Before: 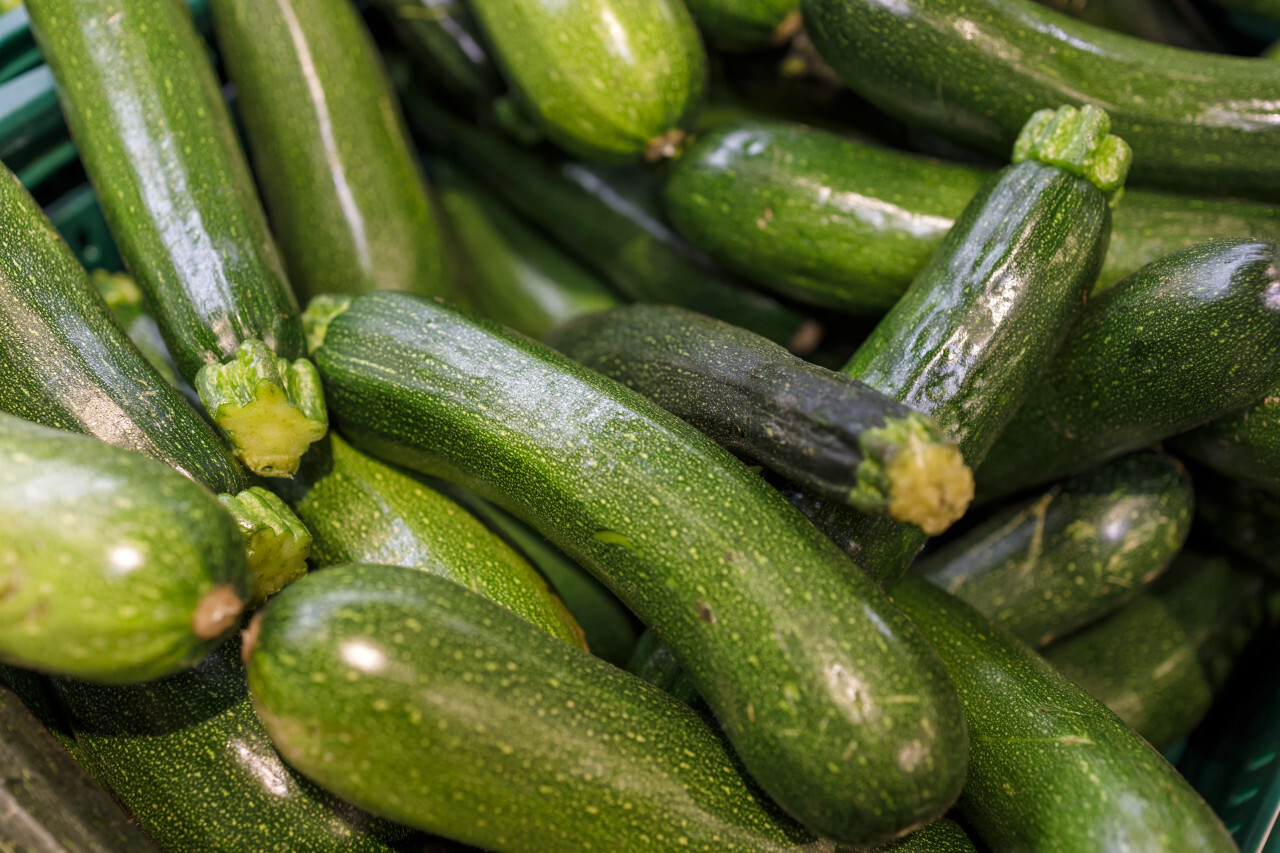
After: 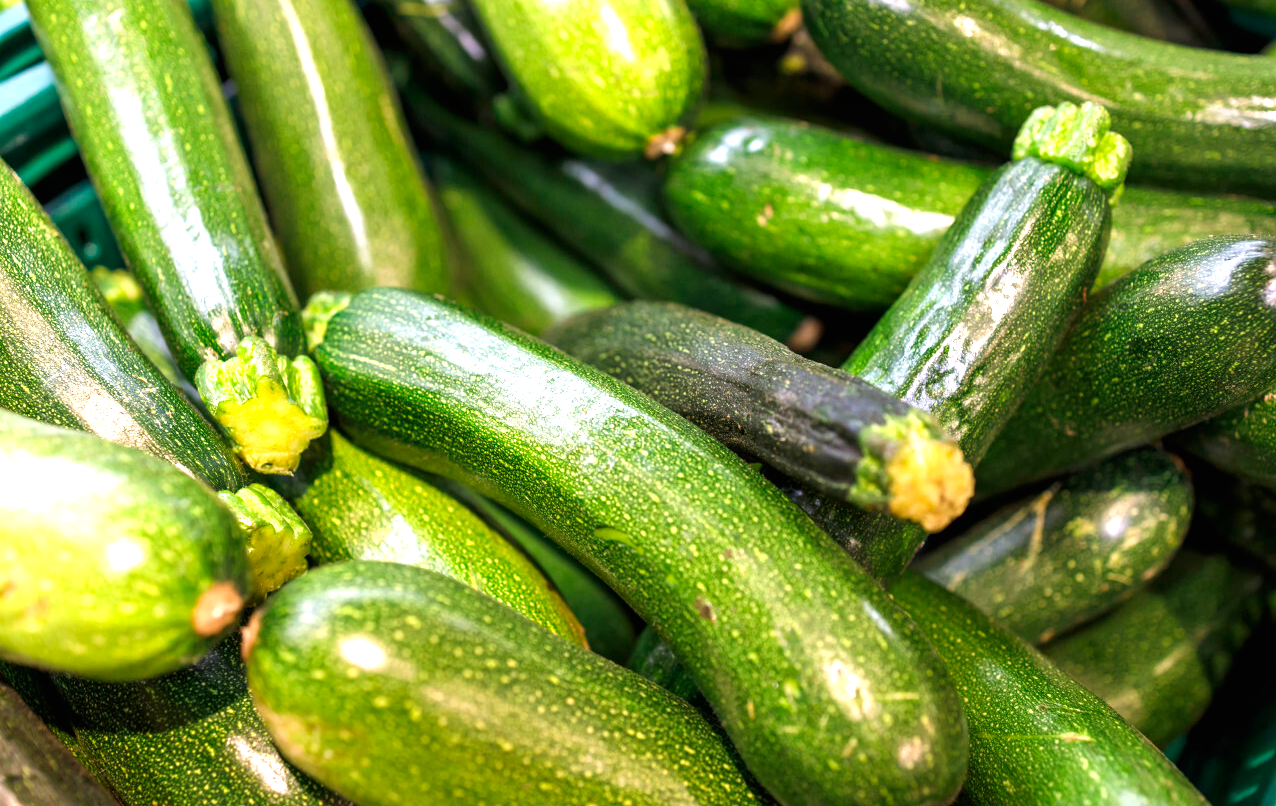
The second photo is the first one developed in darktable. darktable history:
exposure: black level correction 0, exposure 1.199 EV, compensate exposure bias true, compensate highlight preservation false
crop: top 0.362%, right 0.266%, bottom 5.07%
